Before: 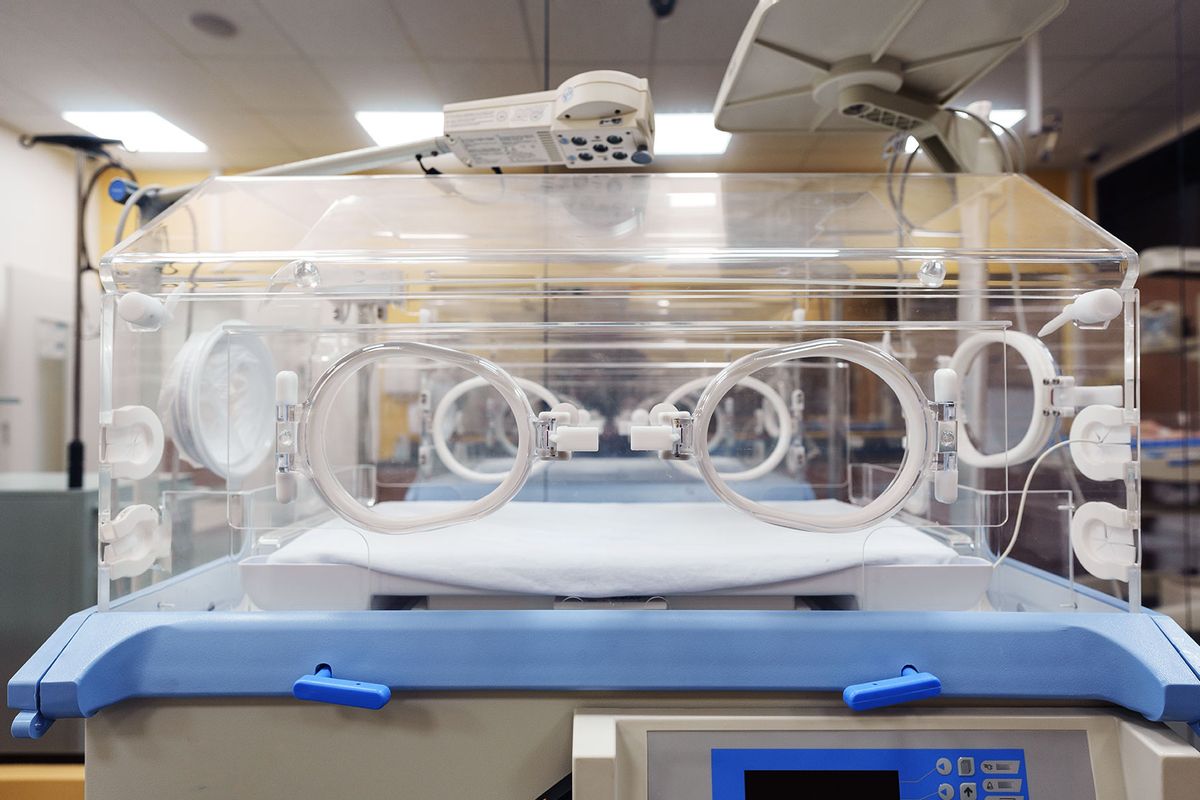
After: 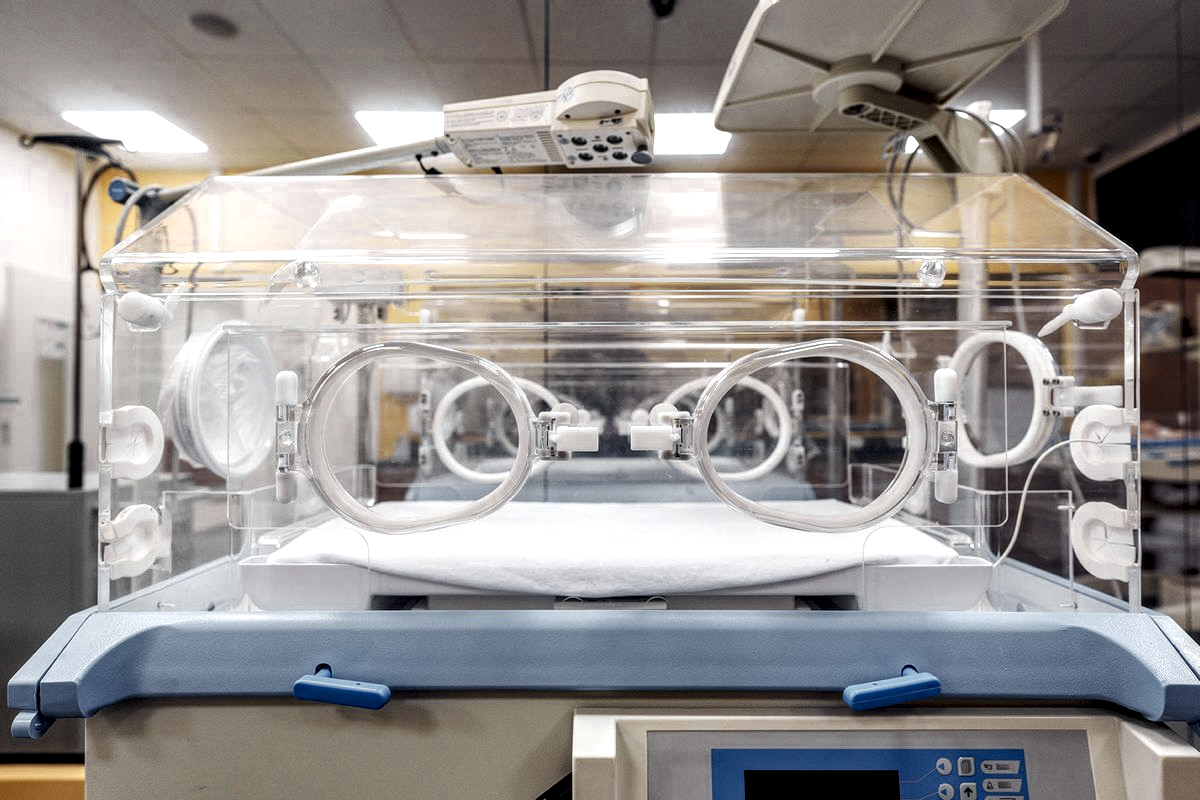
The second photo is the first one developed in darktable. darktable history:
color zones: curves: ch0 [(0.035, 0.242) (0.25, 0.5) (0.384, 0.214) (0.488, 0.255) (0.75, 0.5)]; ch1 [(0.063, 0.379) (0.25, 0.5) (0.354, 0.201) (0.489, 0.085) (0.729, 0.271)]; ch2 [(0.25, 0.5) (0.38, 0.517) (0.442, 0.51) (0.735, 0.456)], mix 21.91%
local contrast: detail 161%
